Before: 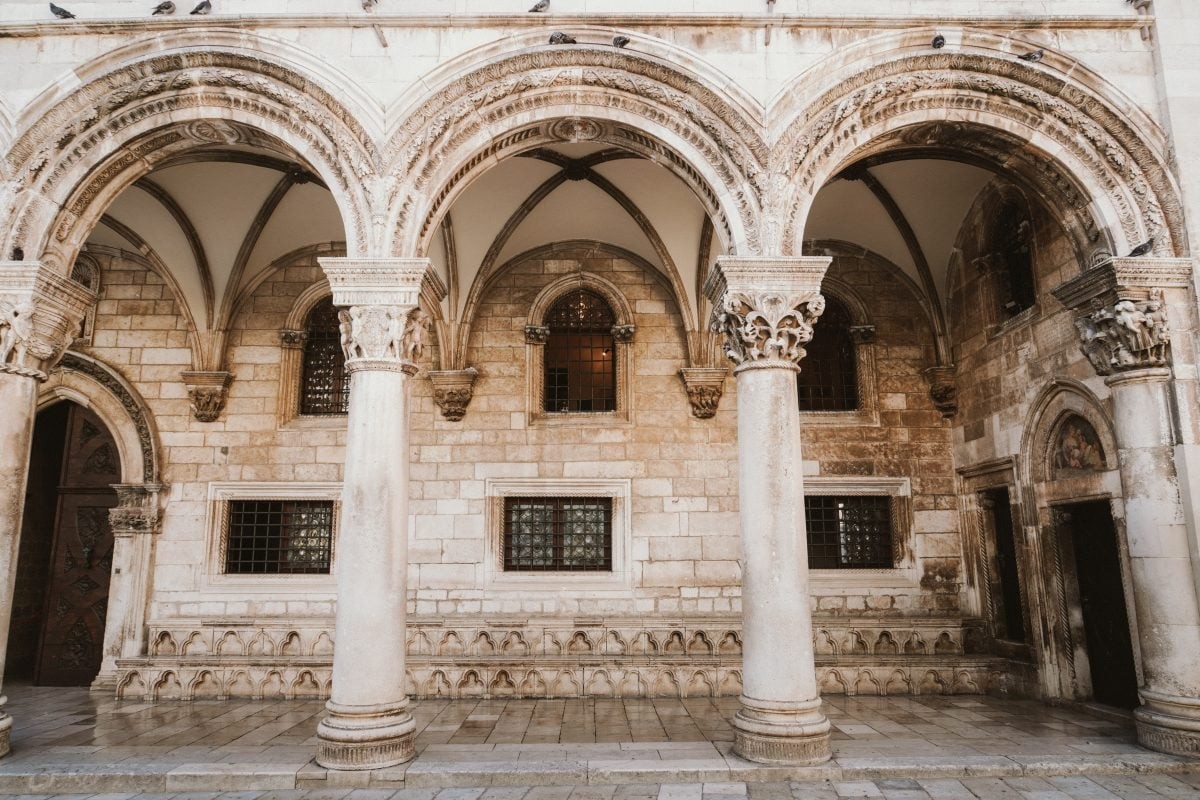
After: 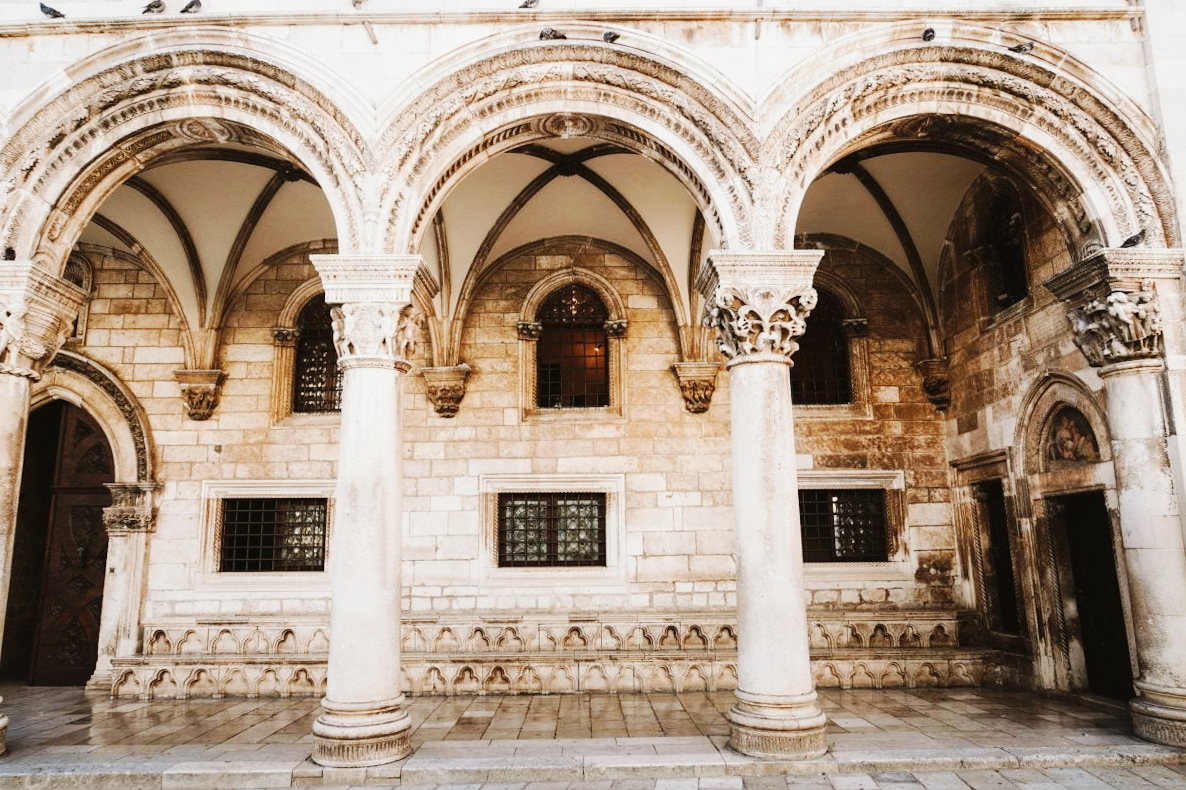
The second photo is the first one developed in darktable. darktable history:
base curve: curves: ch0 [(0, 0) (0.032, 0.025) (0.121, 0.166) (0.206, 0.329) (0.605, 0.79) (1, 1)], preserve colors none
rotate and perspective: rotation -0.45°, automatic cropping original format, crop left 0.008, crop right 0.992, crop top 0.012, crop bottom 0.988
